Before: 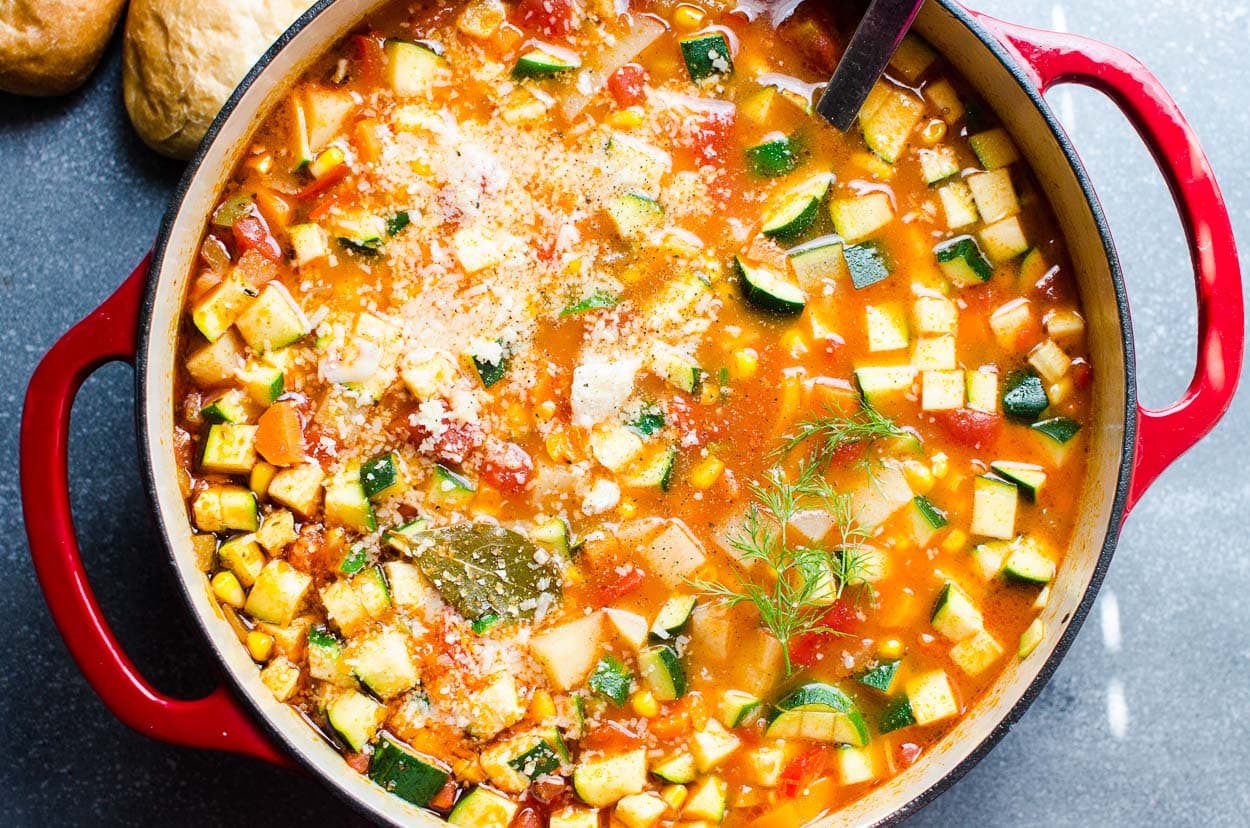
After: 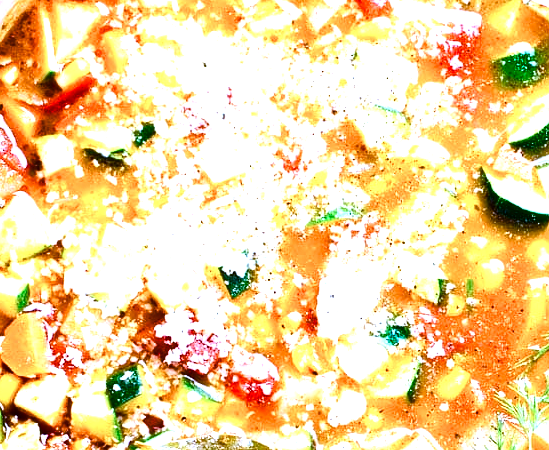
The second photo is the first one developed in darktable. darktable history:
crop: left 20.332%, top 10.792%, right 35.696%, bottom 34.747%
color calibration: gray › normalize channels true, illuminant as shot in camera, adaptation linear Bradford (ICC v4), x 0.404, y 0.406, temperature 3558.04 K, gamut compression 0.012
color balance rgb: shadows lift › chroma 2.045%, shadows lift › hue 248.29°, perceptual saturation grading › global saturation 20%, perceptual saturation grading › highlights -25.125%, perceptual saturation grading › shadows 49.737%, perceptual brilliance grading › global brilliance 19.587%, perceptual brilliance grading › shadows -40.237%, global vibrance 16.482%, saturation formula JzAzBz (2021)
exposure: black level correction 0, exposure 0.692 EV, compensate highlight preservation false
